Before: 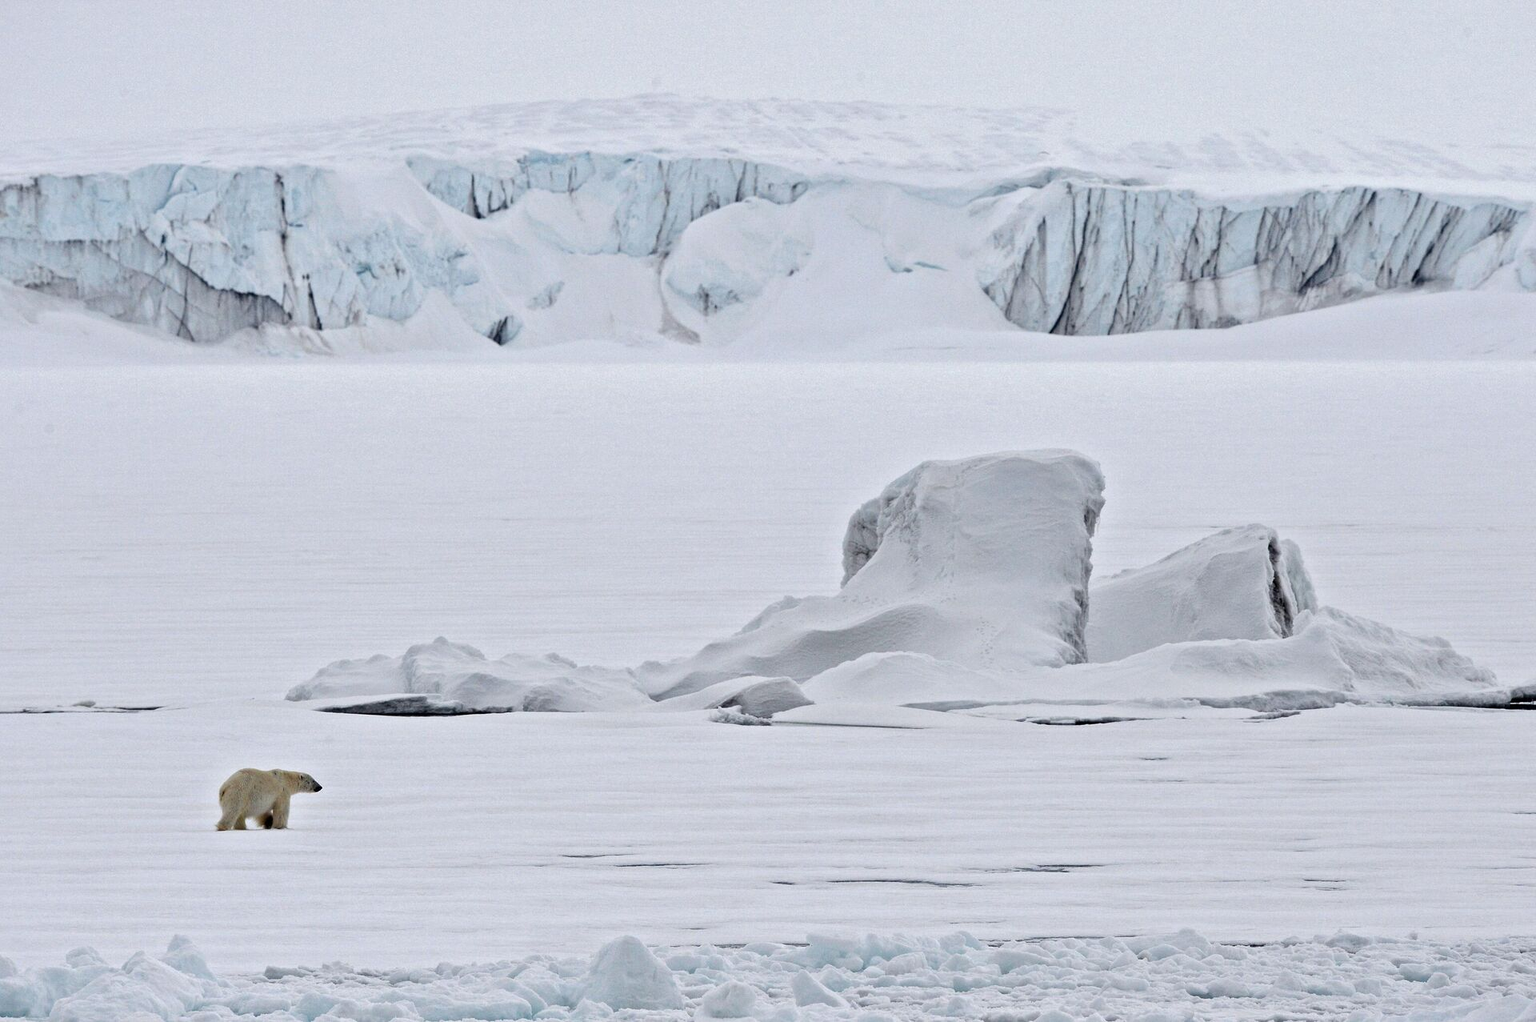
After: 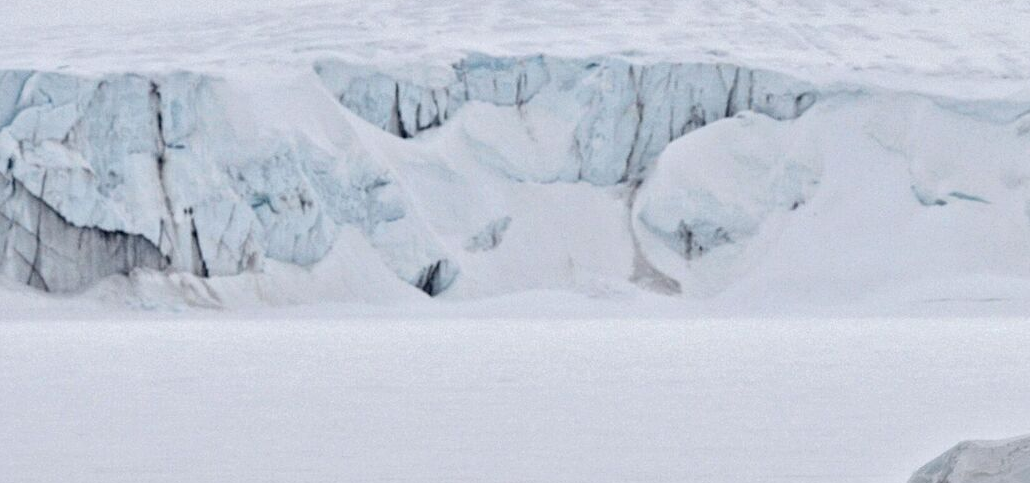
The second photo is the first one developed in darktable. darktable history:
local contrast: highlights 100%, shadows 100%, detail 120%, midtone range 0.2
crop: left 10.121%, top 10.631%, right 36.218%, bottom 51.526%
